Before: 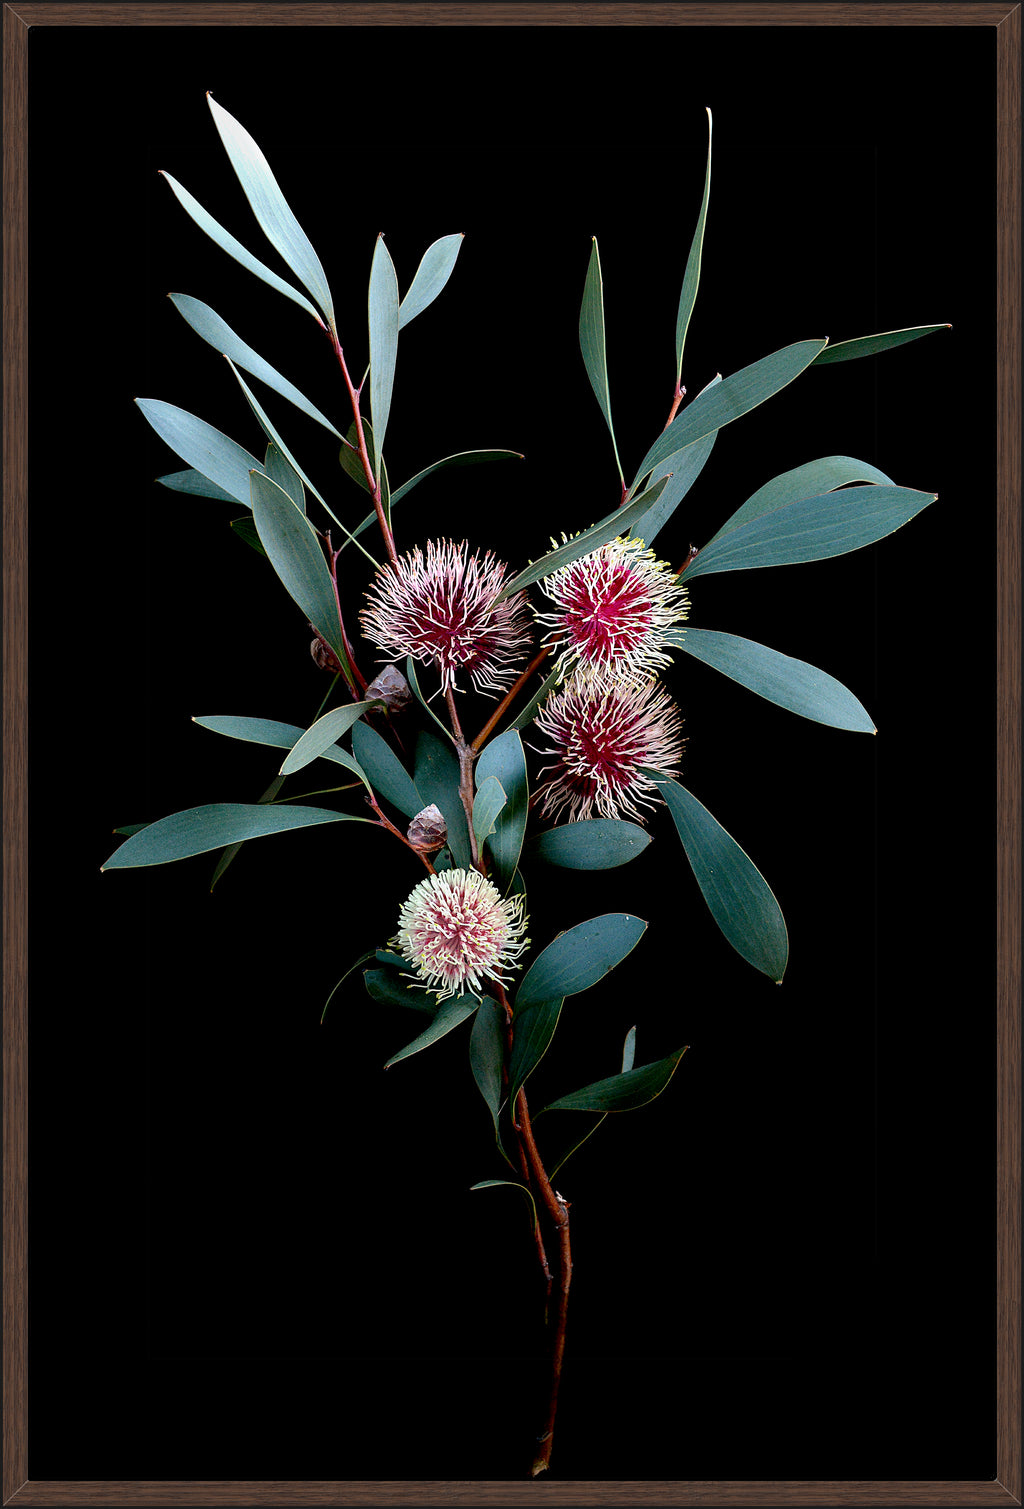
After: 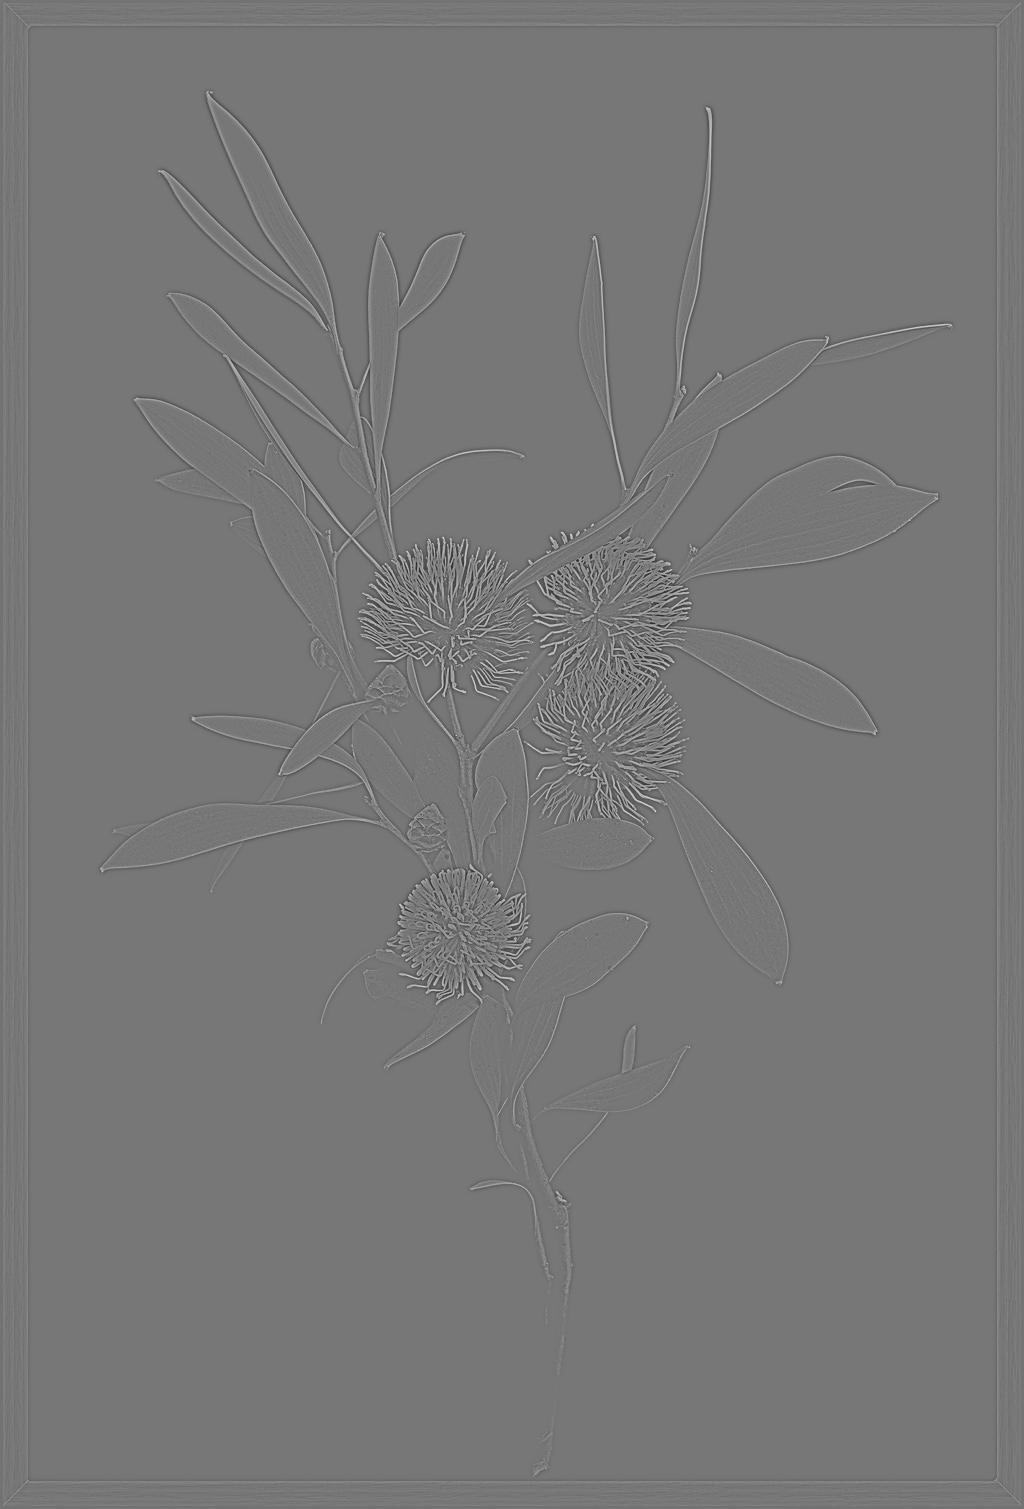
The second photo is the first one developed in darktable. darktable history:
sharpen: on, module defaults
highpass: sharpness 5.84%, contrast boost 8.44%
